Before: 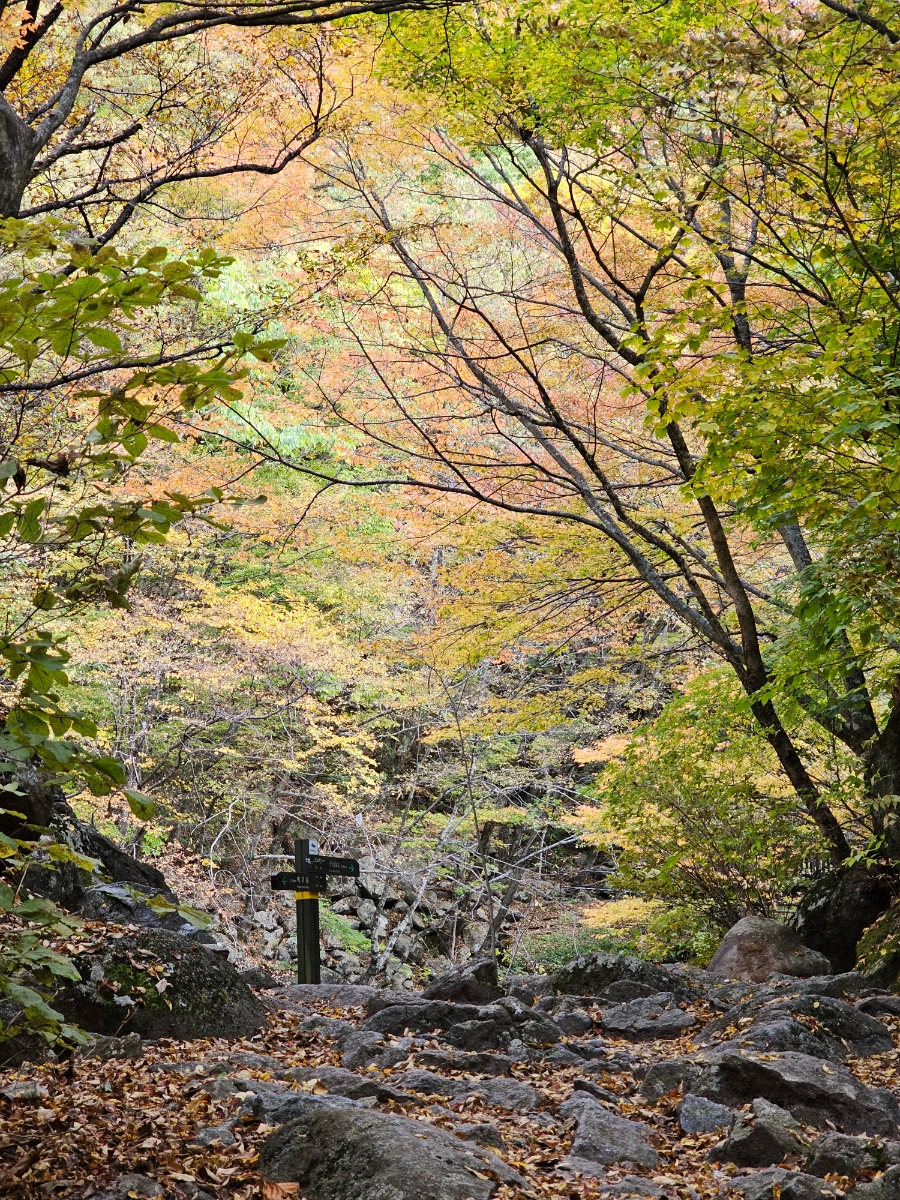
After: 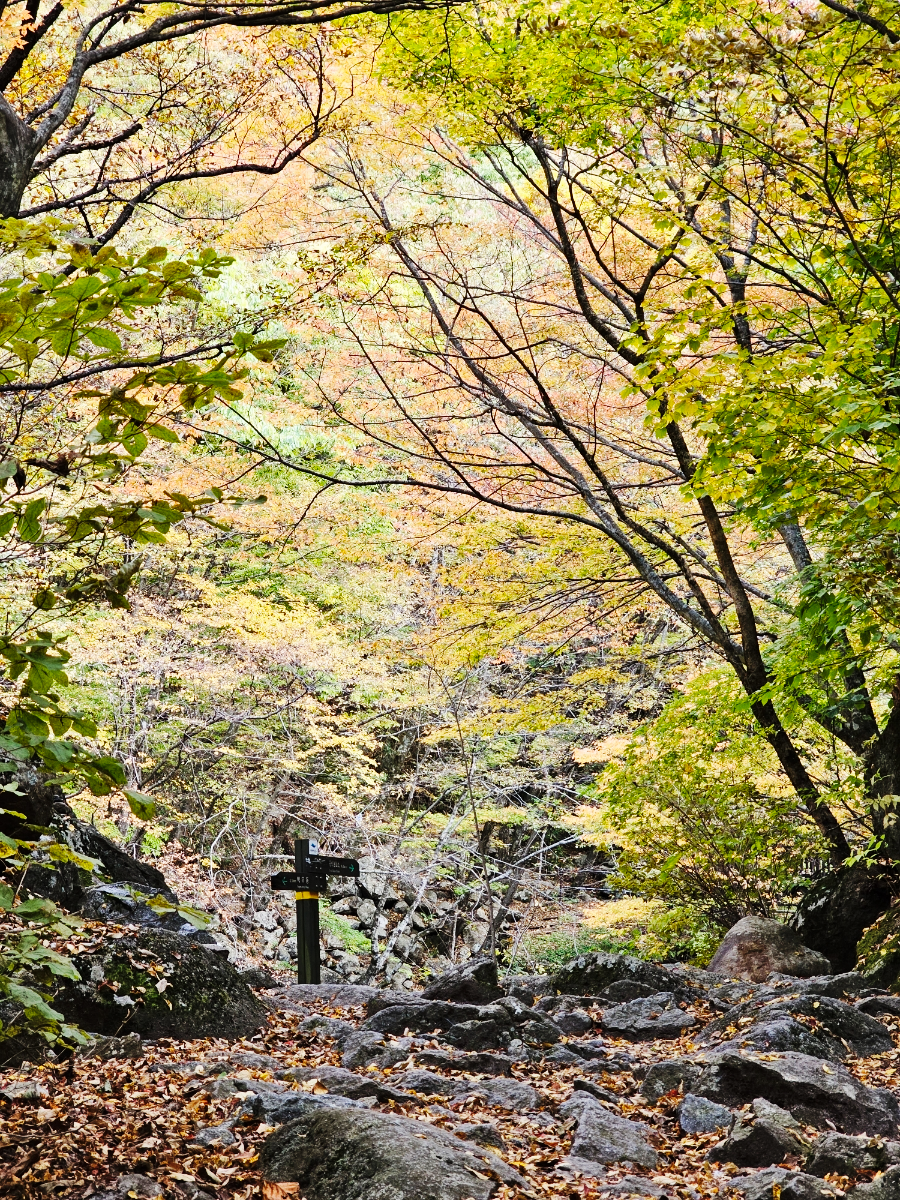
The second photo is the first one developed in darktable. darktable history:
base curve: curves: ch0 [(0, 0) (0.032, 0.025) (0.121, 0.166) (0.206, 0.329) (0.605, 0.79) (1, 1)], preserve colors none
shadows and highlights: soften with gaussian
